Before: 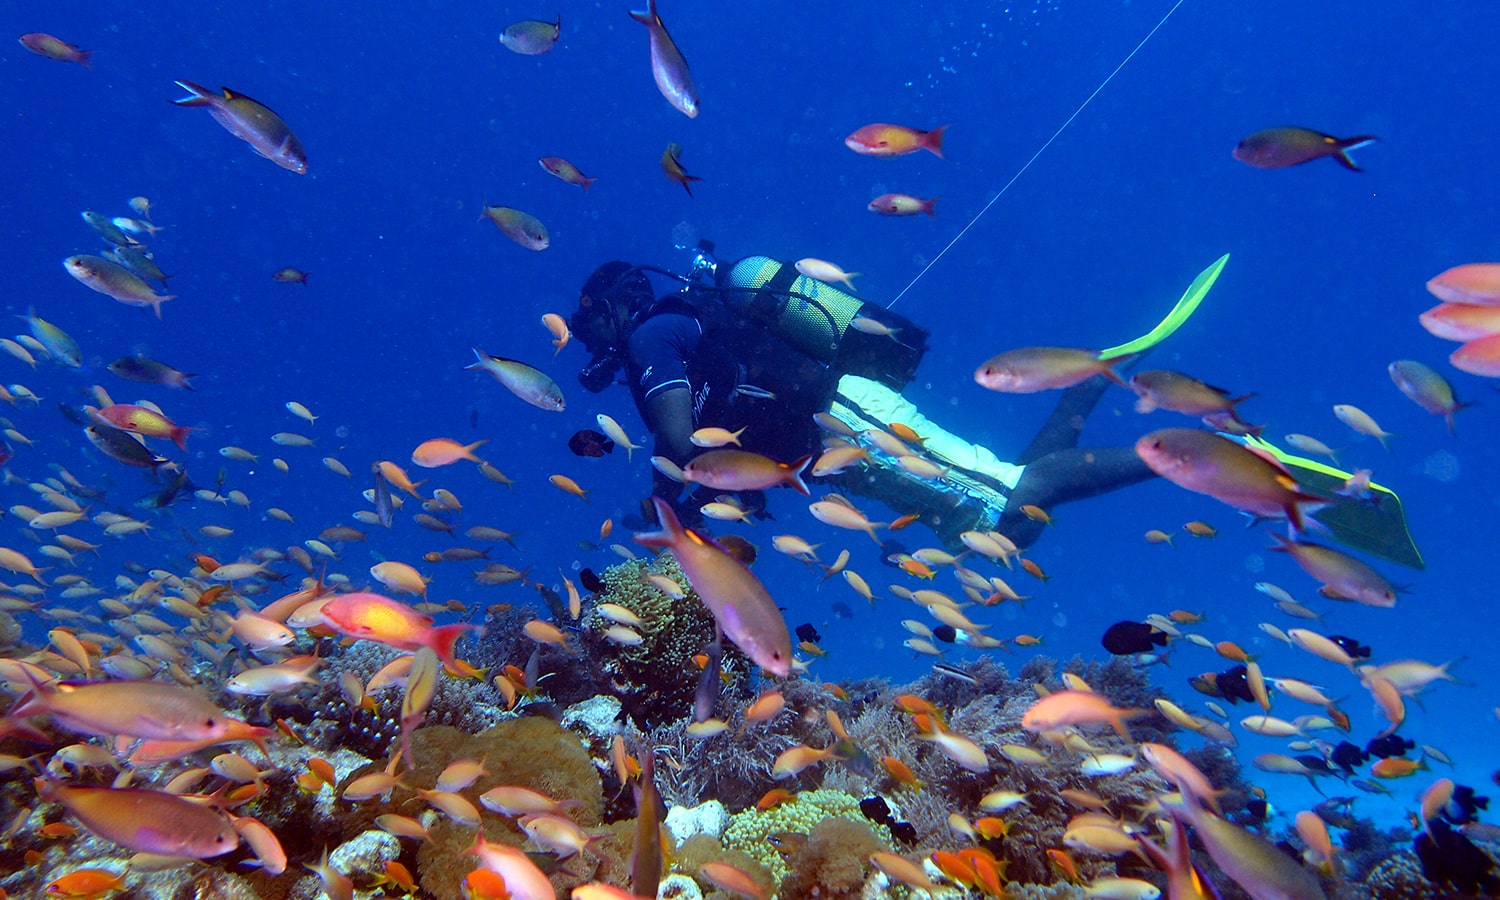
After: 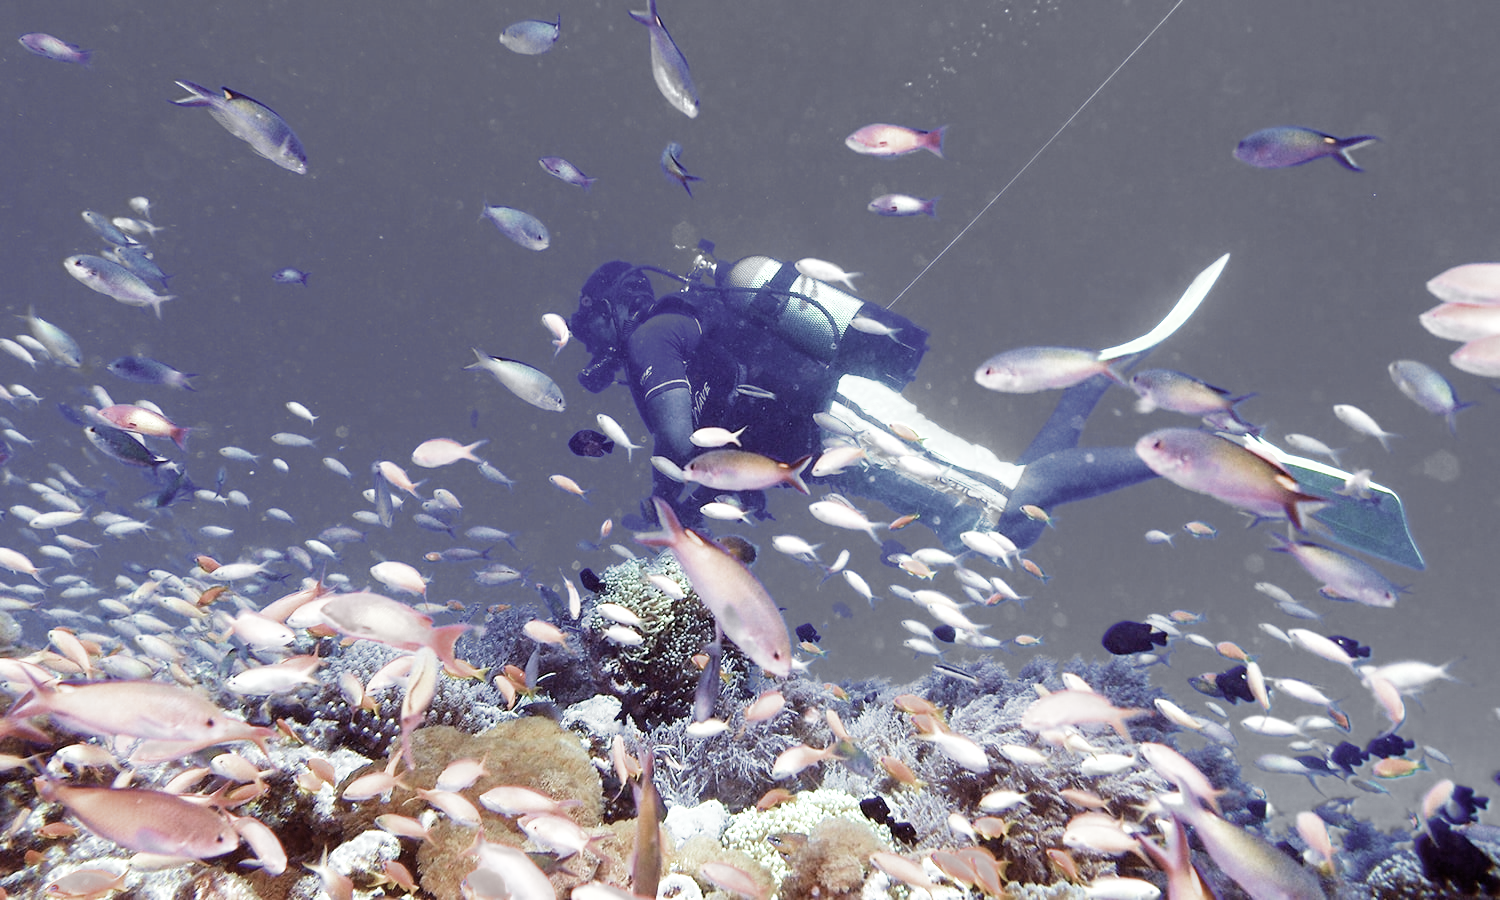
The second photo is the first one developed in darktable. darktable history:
color correction: saturation 0.5
exposure: black level correction 0, exposure 1 EV, compensate exposure bias true, compensate highlight preservation false
filmic rgb: middle gray luminance 9.23%, black relative exposure -10.55 EV, white relative exposure 3.45 EV, threshold 6 EV, target black luminance 0%, hardness 5.98, latitude 59.69%, contrast 1.087, highlights saturation mix 5%, shadows ↔ highlights balance 29.23%, add noise in highlights 0, color science v3 (2019), use custom middle-gray values true, iterations of high-quality reconstruction 0, contrast in highlights soft, enable highlight reconstruction true
